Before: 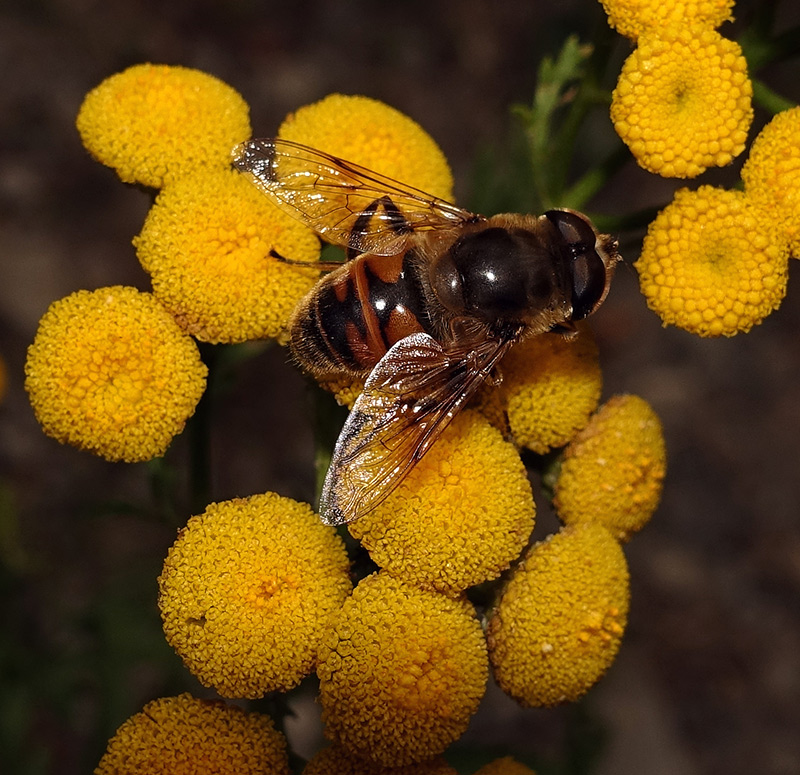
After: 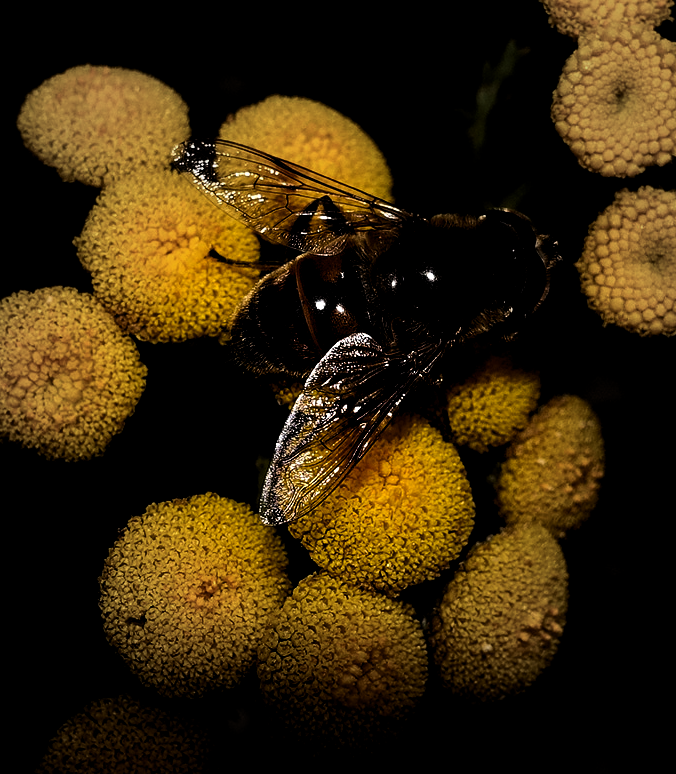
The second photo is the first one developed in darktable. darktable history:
levels: white 99.96%, levels [0.101, 0.578, 0.953]
crop: left 7.603%, right 7.8%
vignetting: fall-off start 32.78%, fall-off radius 64.3%, brightness -0.409, saturation -0.3, width/height ratio 0.961
contrast brightness saturation: contrast 0.219, brightness -0.184, saturation 0.232
